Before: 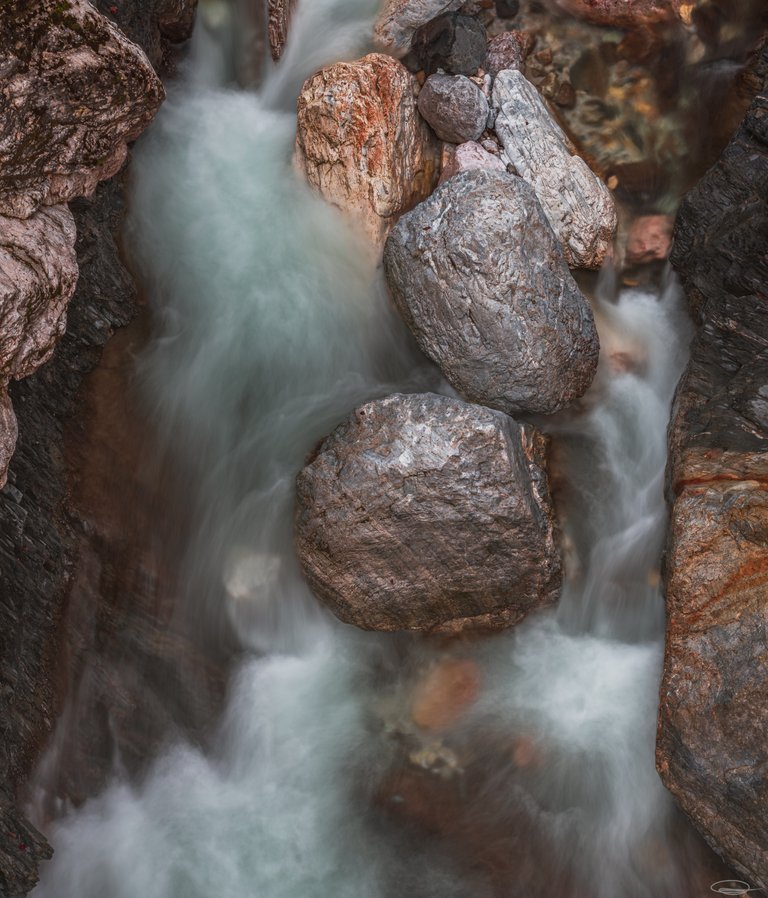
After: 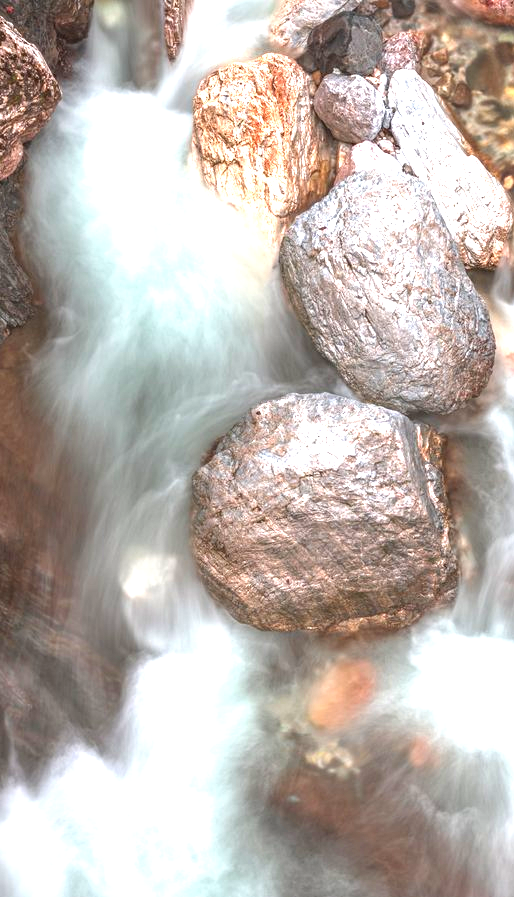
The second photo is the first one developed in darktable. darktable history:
exposure: exposure 2.037 EV, compensate exposure bias true, compensate highlight preservation false
crop and rotate: left 13.586%, right 19.478%
